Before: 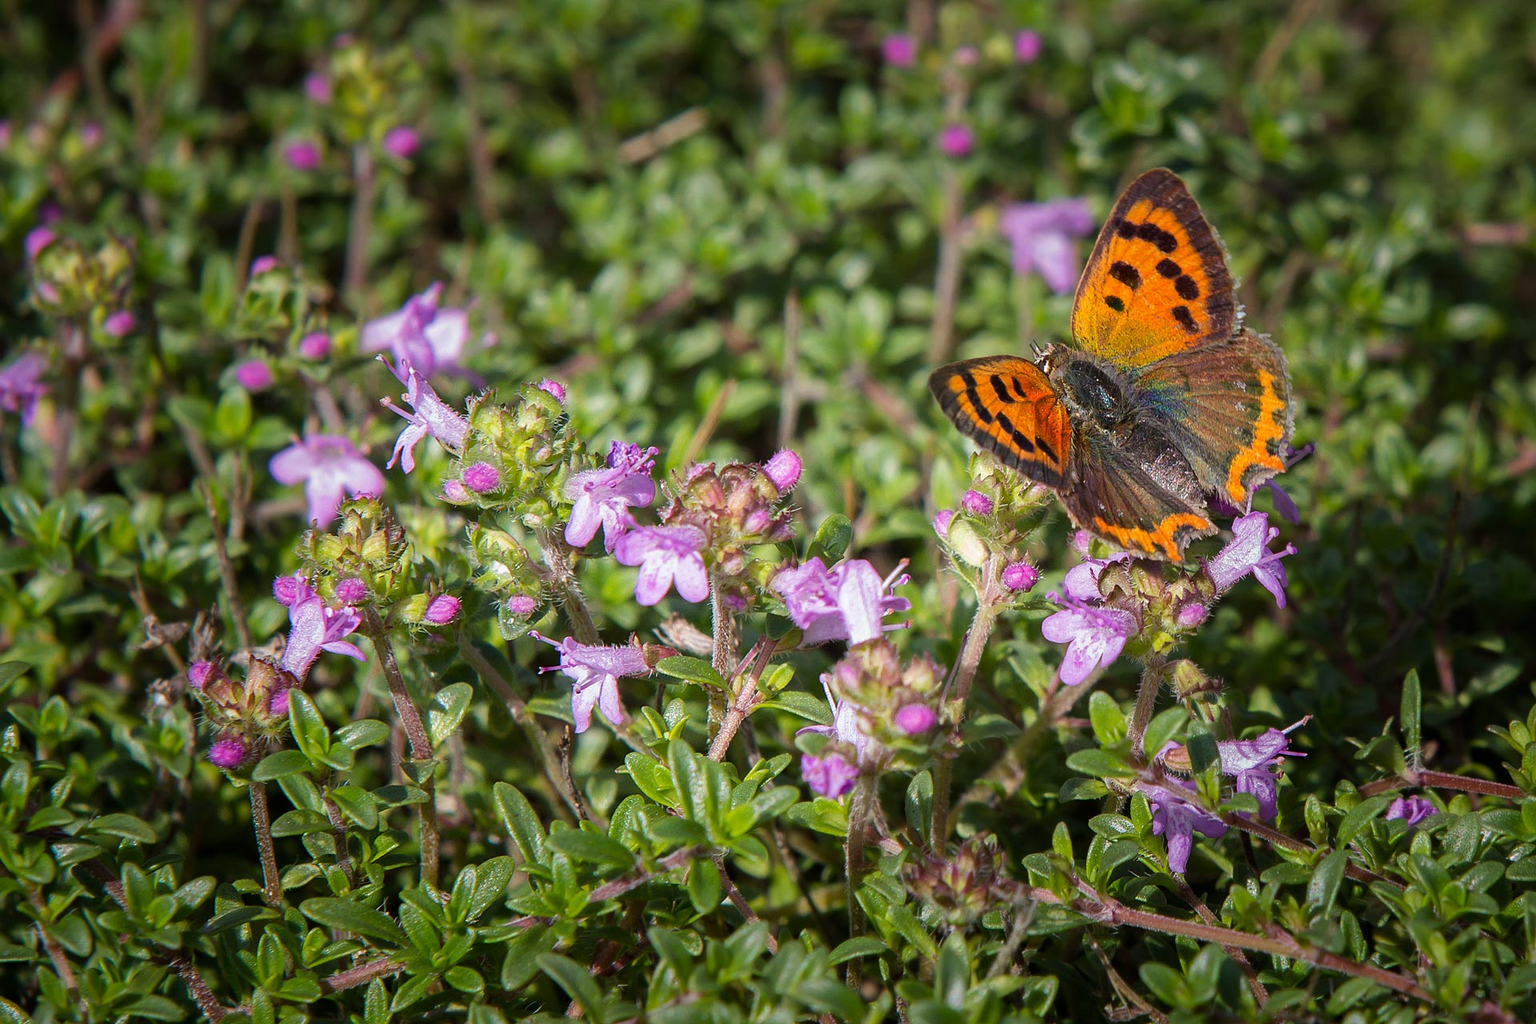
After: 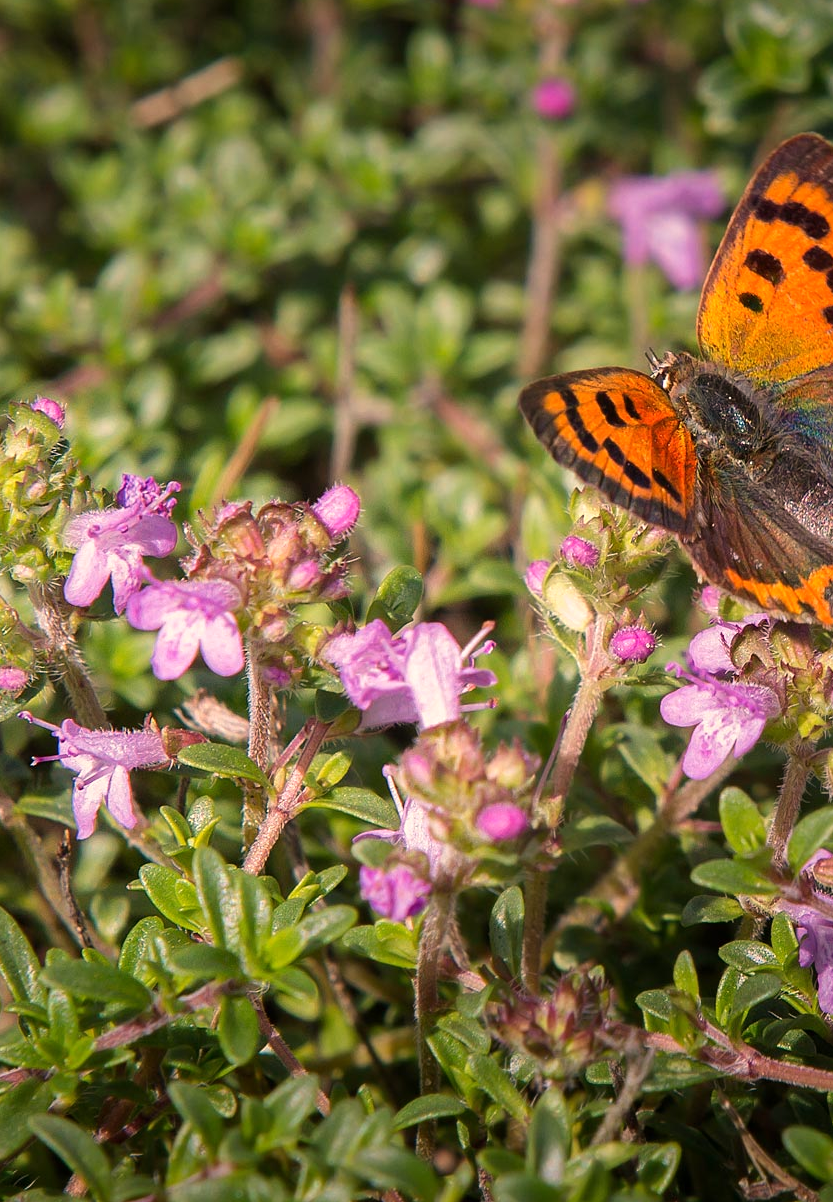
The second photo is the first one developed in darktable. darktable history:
white balance: red 1.127, blue 0.943
crop: left 33.452%, top 6.025%, right 23.155%
